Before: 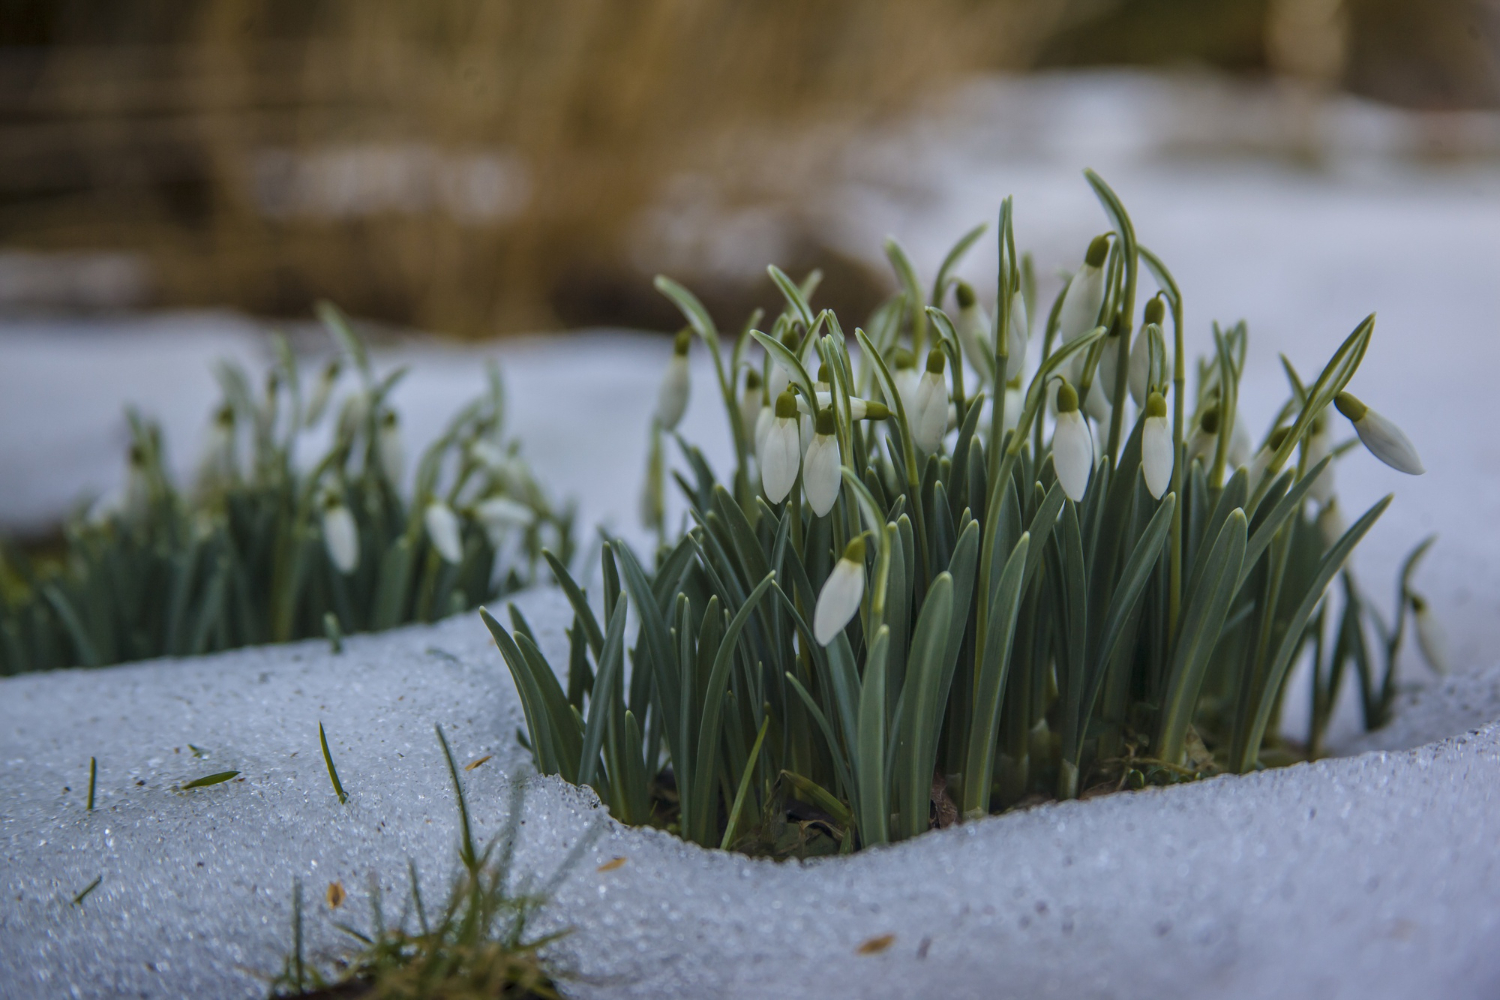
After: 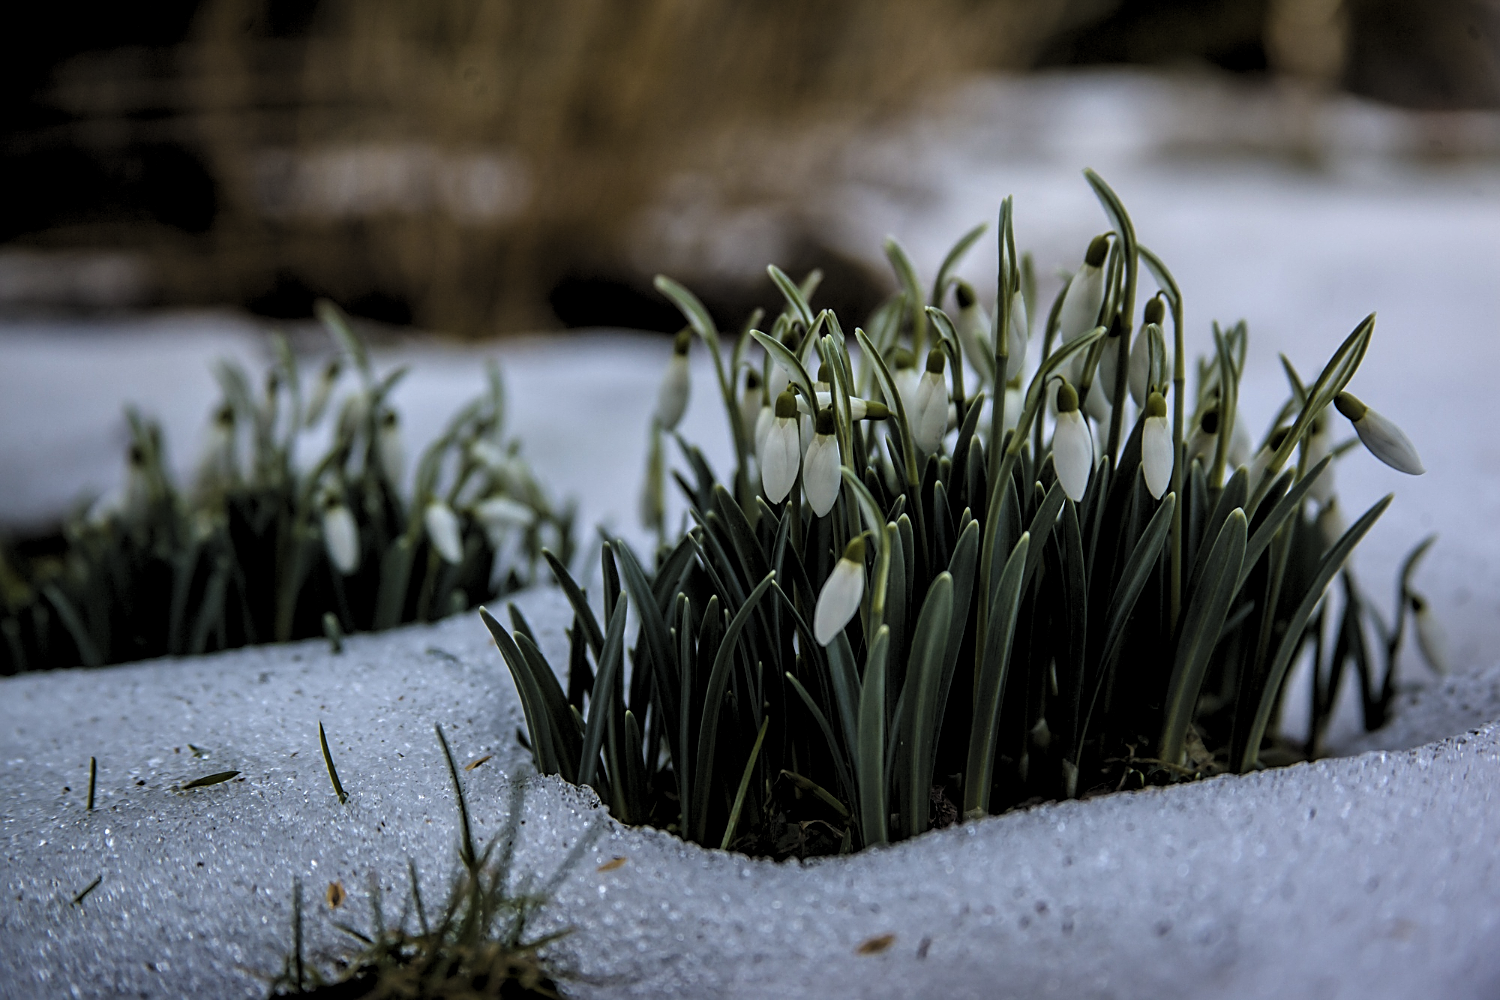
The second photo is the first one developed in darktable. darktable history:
levels: levels [0.182, 0.542, 0.902]
sharpen: on, module defaults
